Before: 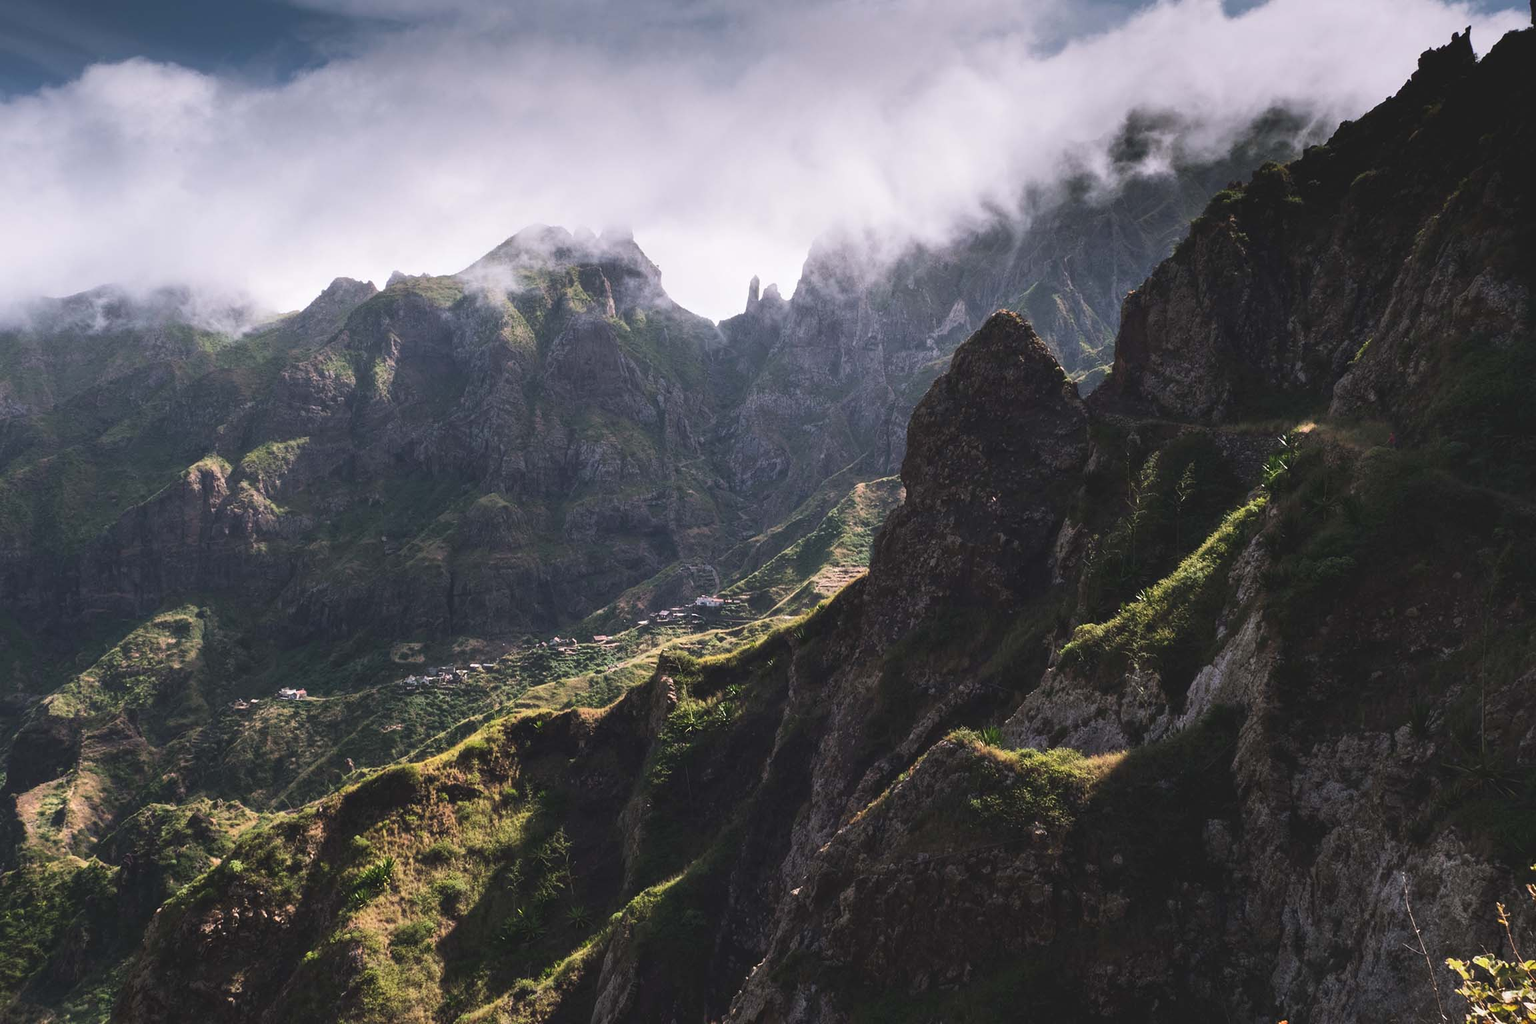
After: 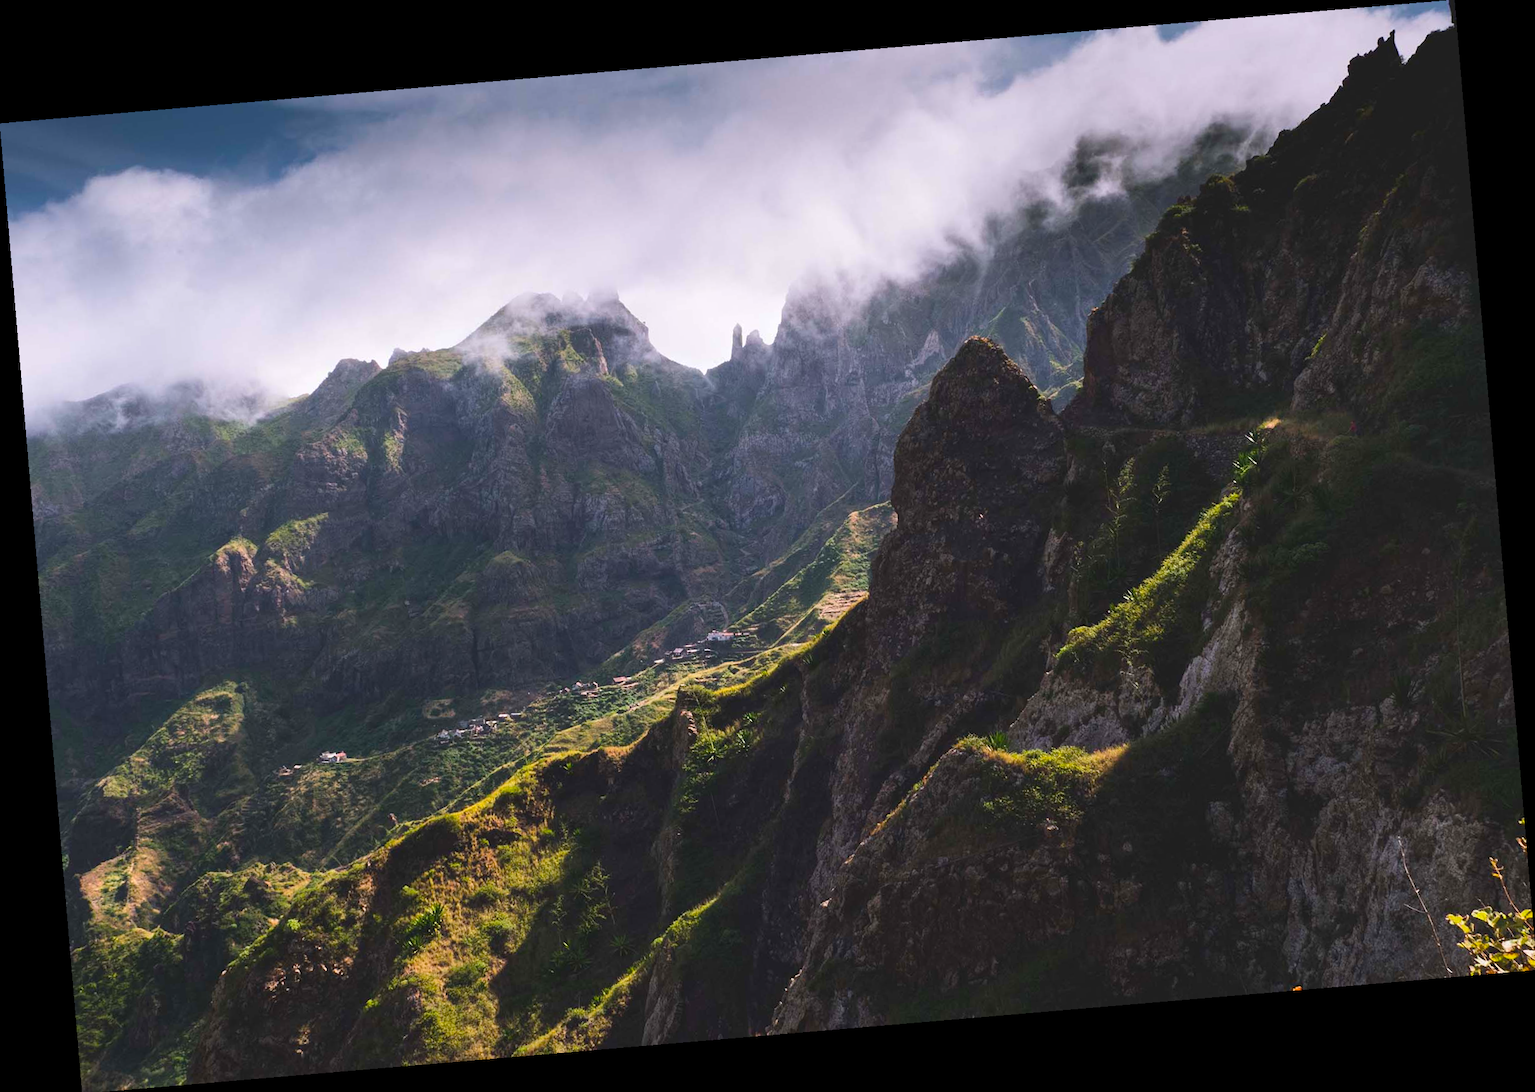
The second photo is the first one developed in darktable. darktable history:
color balance rgb: perceptual saturation grading › global saturation 30%, global vibrance 20%
rotate and perspective: rotation -4.86°, automatic cropping off
